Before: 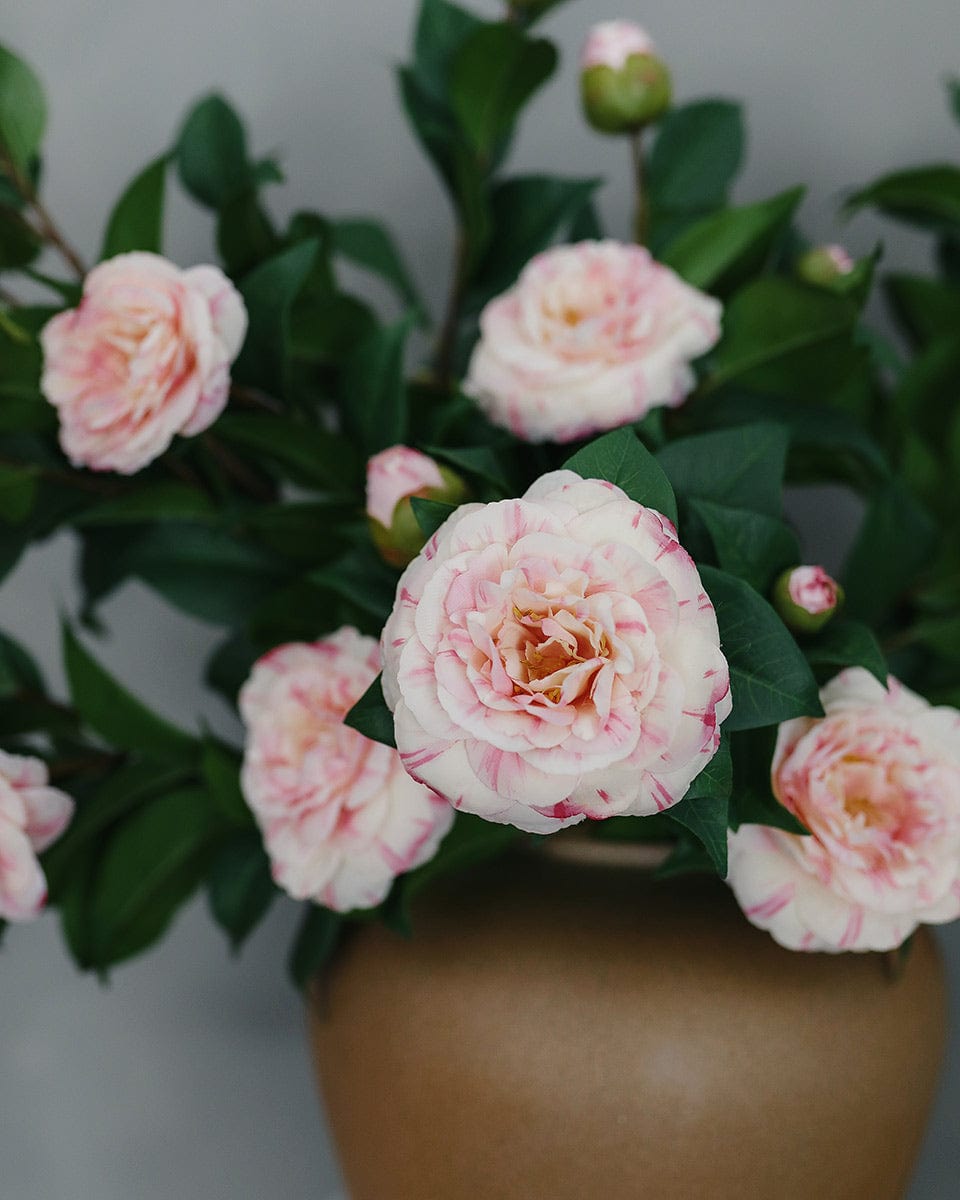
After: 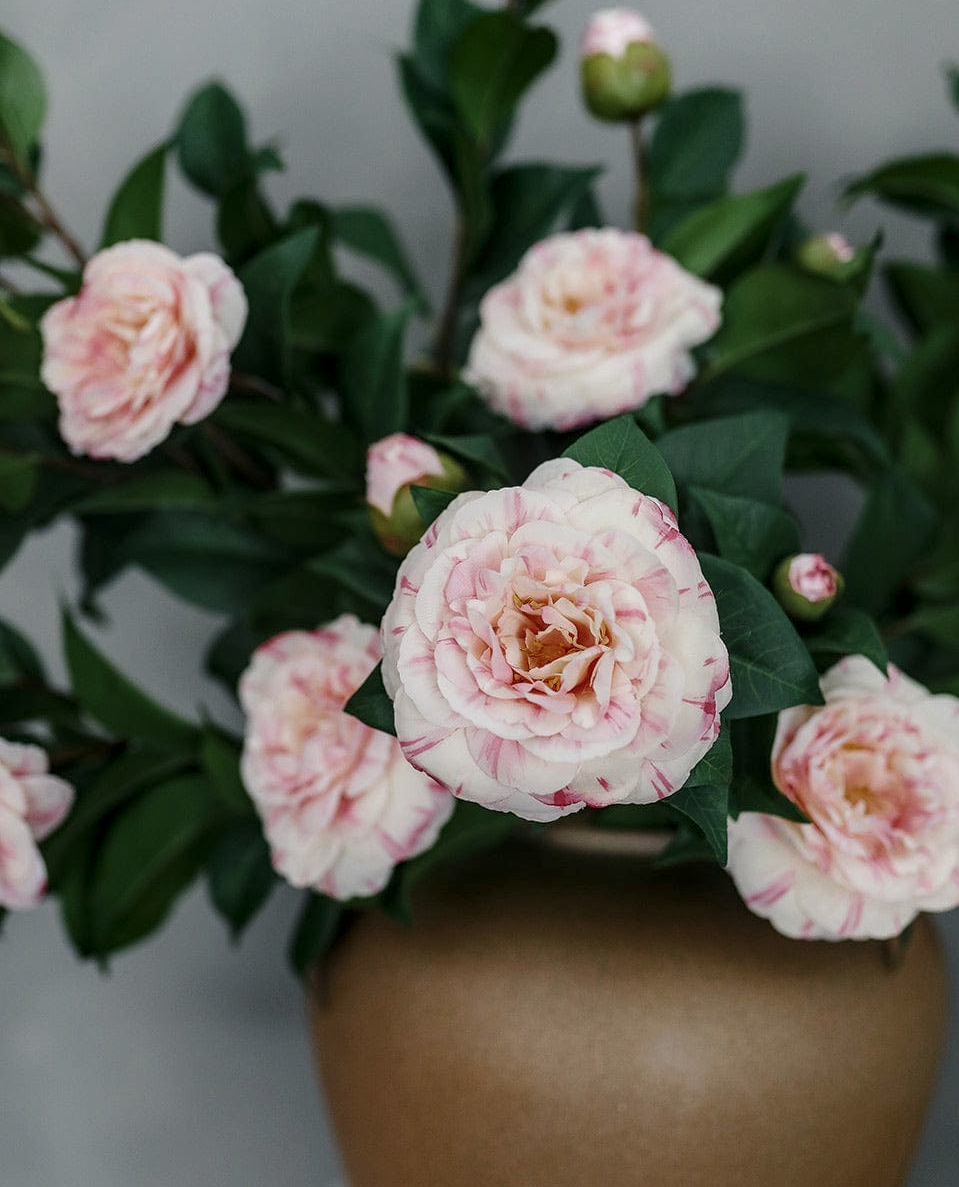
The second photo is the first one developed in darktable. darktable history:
color zones: curves: ch0 [(0, 0.613) (0.01, 0.613) (0.245, 0.448) (0.498, 0.529) (0.642, 0.665) (0.879, 0.777) (0.99, 0.613)]; ch1 [(0, 0) (0.143, 0) (0.286, 0) (0.429, 0) (0.571, 0) (0.714, 0) (0.857, 0)], mix -93.41%
local contrast: detail 142%
contrast equalizer: octaves 7, y [[0.6 ×6], [0.55 ×6], [0 ×6], [0 ×6], [0 ×6]], mix -0.2
crop: top 1.049%, right 0.001%
